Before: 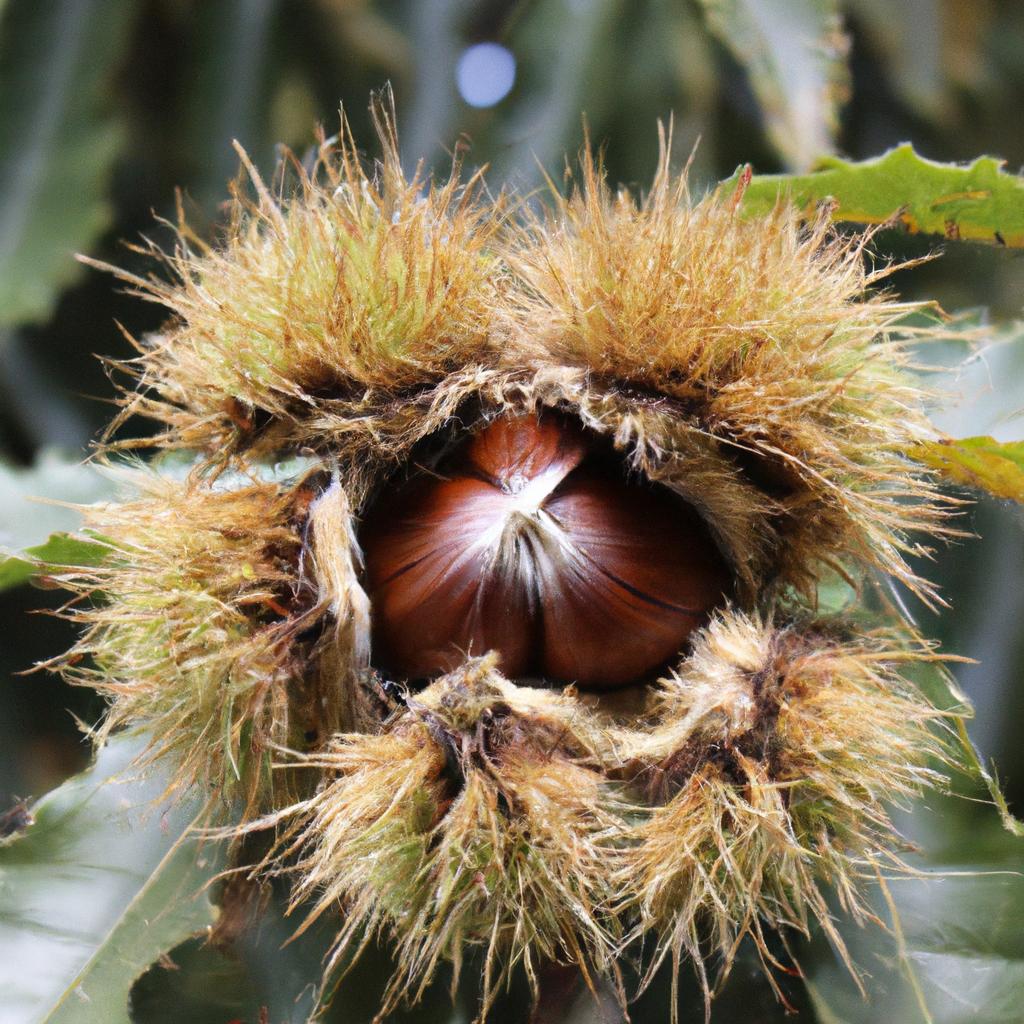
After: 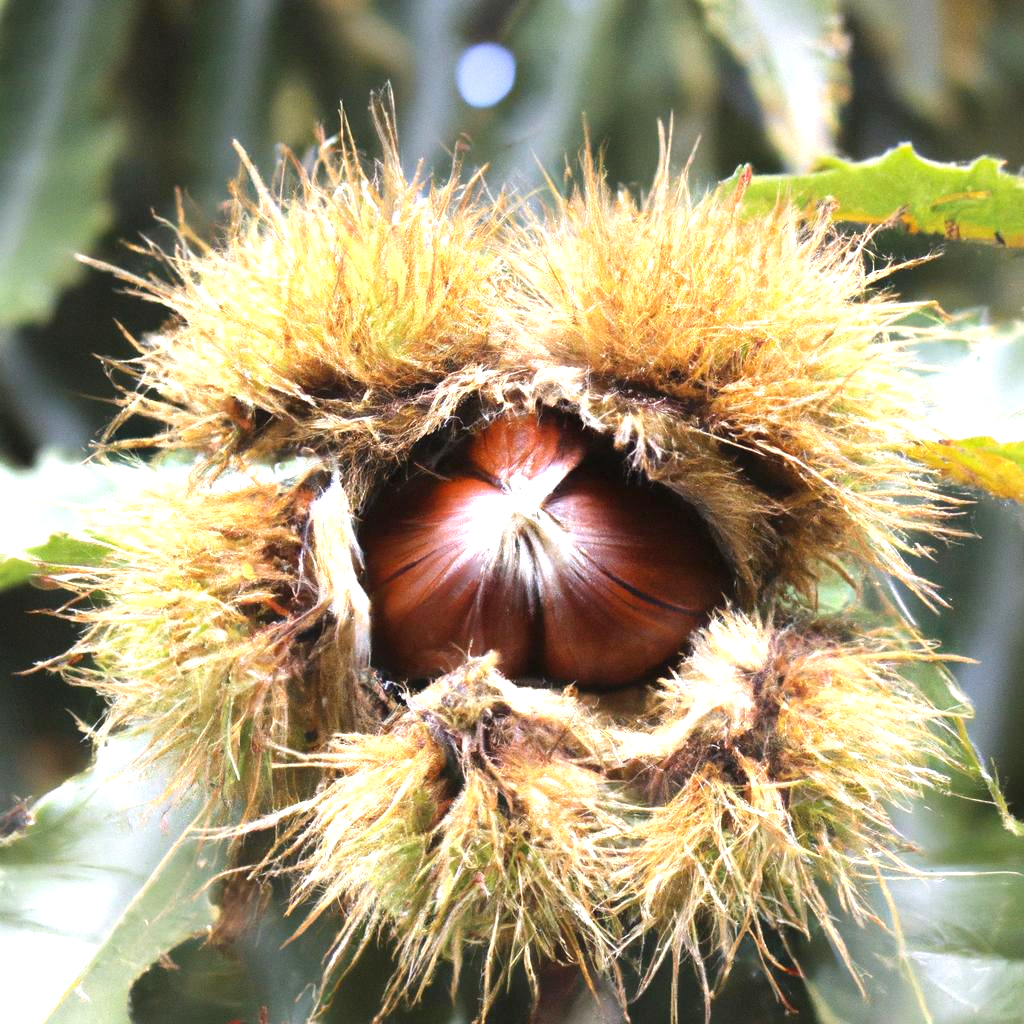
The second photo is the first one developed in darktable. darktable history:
exposure: black level correction 0, exposure 1 EV, compensate highlight preservation false
contrast equalizer: octaves 7, y [[0.6 ×6], [0.55 ×6], [0 ×6], [0 ×6], [0 ×6]], mix -0.2
